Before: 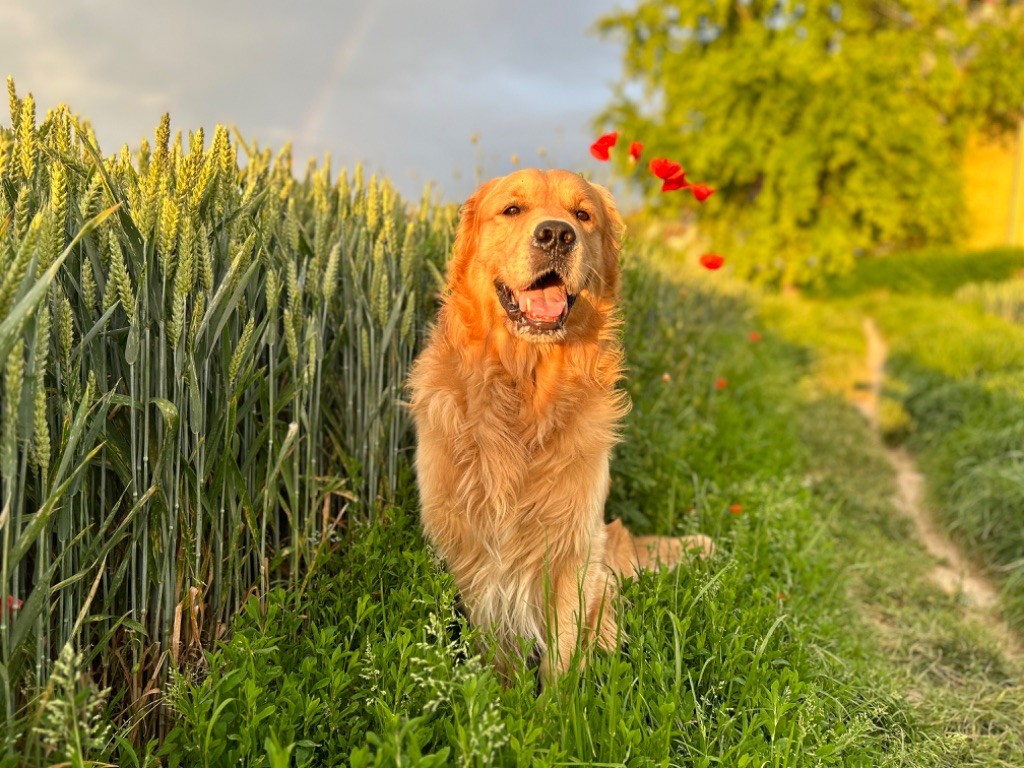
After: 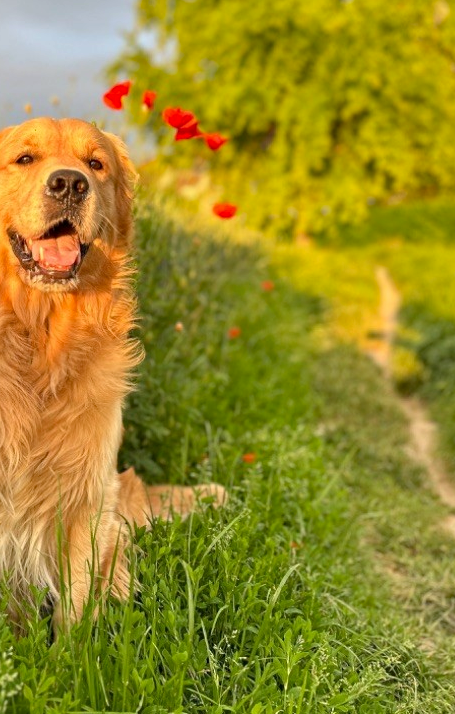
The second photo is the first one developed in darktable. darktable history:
crop: left 47.628%, top 6.643%, right 7.874%
haze removal: adaptive false
